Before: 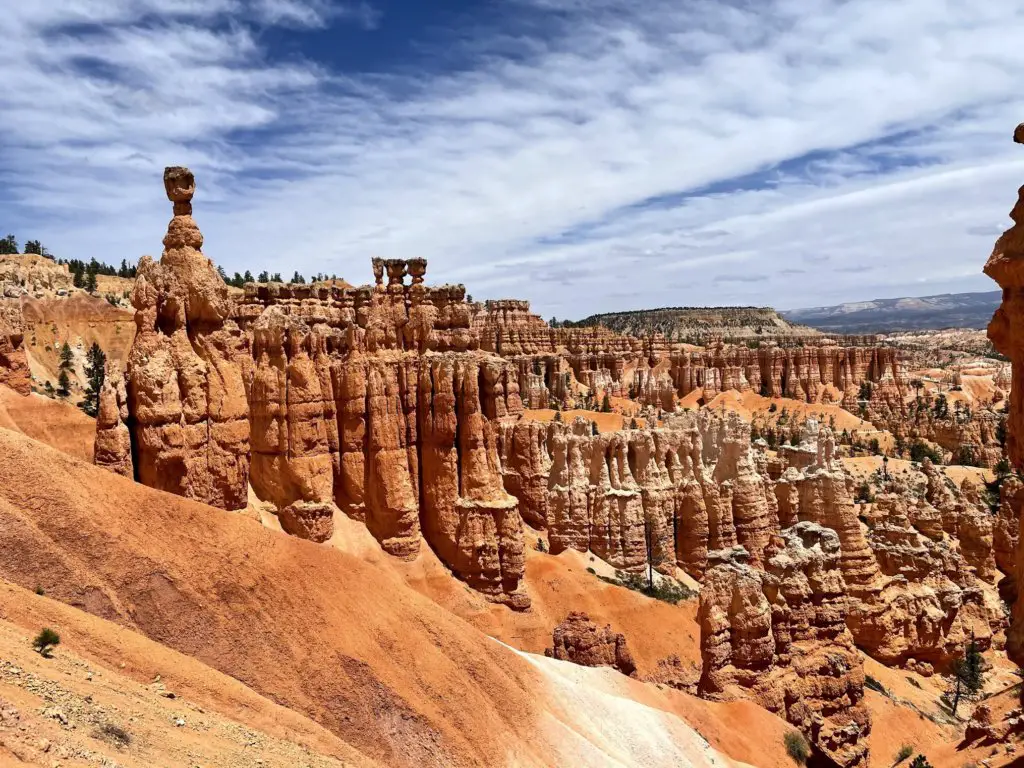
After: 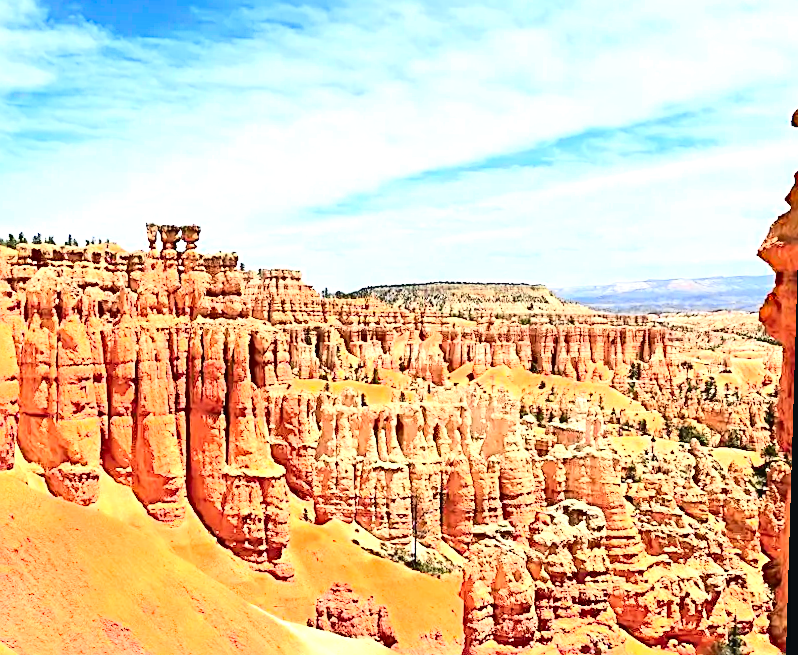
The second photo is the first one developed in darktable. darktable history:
crop: left 23.095%, top 5.827%, bottom 11.854%
tone curve: curves: ch0 [(0, 0.026) (0.104, 0.1) (0.233, 0.262) (0.398, 0.507) (0.498, 0.621) (0.65, 0.757) (0.835, 0.883) (1, 0.961)]; ch1 [(0, 0) (0.346, 0.307) (0.408, 0.369) (0.453, 0.457) (0.482, 0.476) (0.502, 0.498) (0.521, 0.507) (0.553, 0.554) (0.638, 0.646) (0.693, 0.727) (1, 1)]; ch2 [(0, 0) (0.366, 0.337) (0.434, 0.46) (0.485, 0.494) (0.5, 0.494) (0.511, 0.508) (0.537, 0.55) (0.579, 0.599) (0.663, 0.67) (1, 1)], color space Lab, independent channels, preserve colors none
exposure: black level correction 0, exposure 1.7 EV, compensate exposure bias true, compensate highlight preservation false
sharpen: radius 2.676, amount 0.669
haze removal: compatibility mode true, adaptive false
rotate and perspective: rotation 1.72°, automatic cropping off
contrast brightness saturation: contrast 0.2, brightness 0.15, saturation 0.14
